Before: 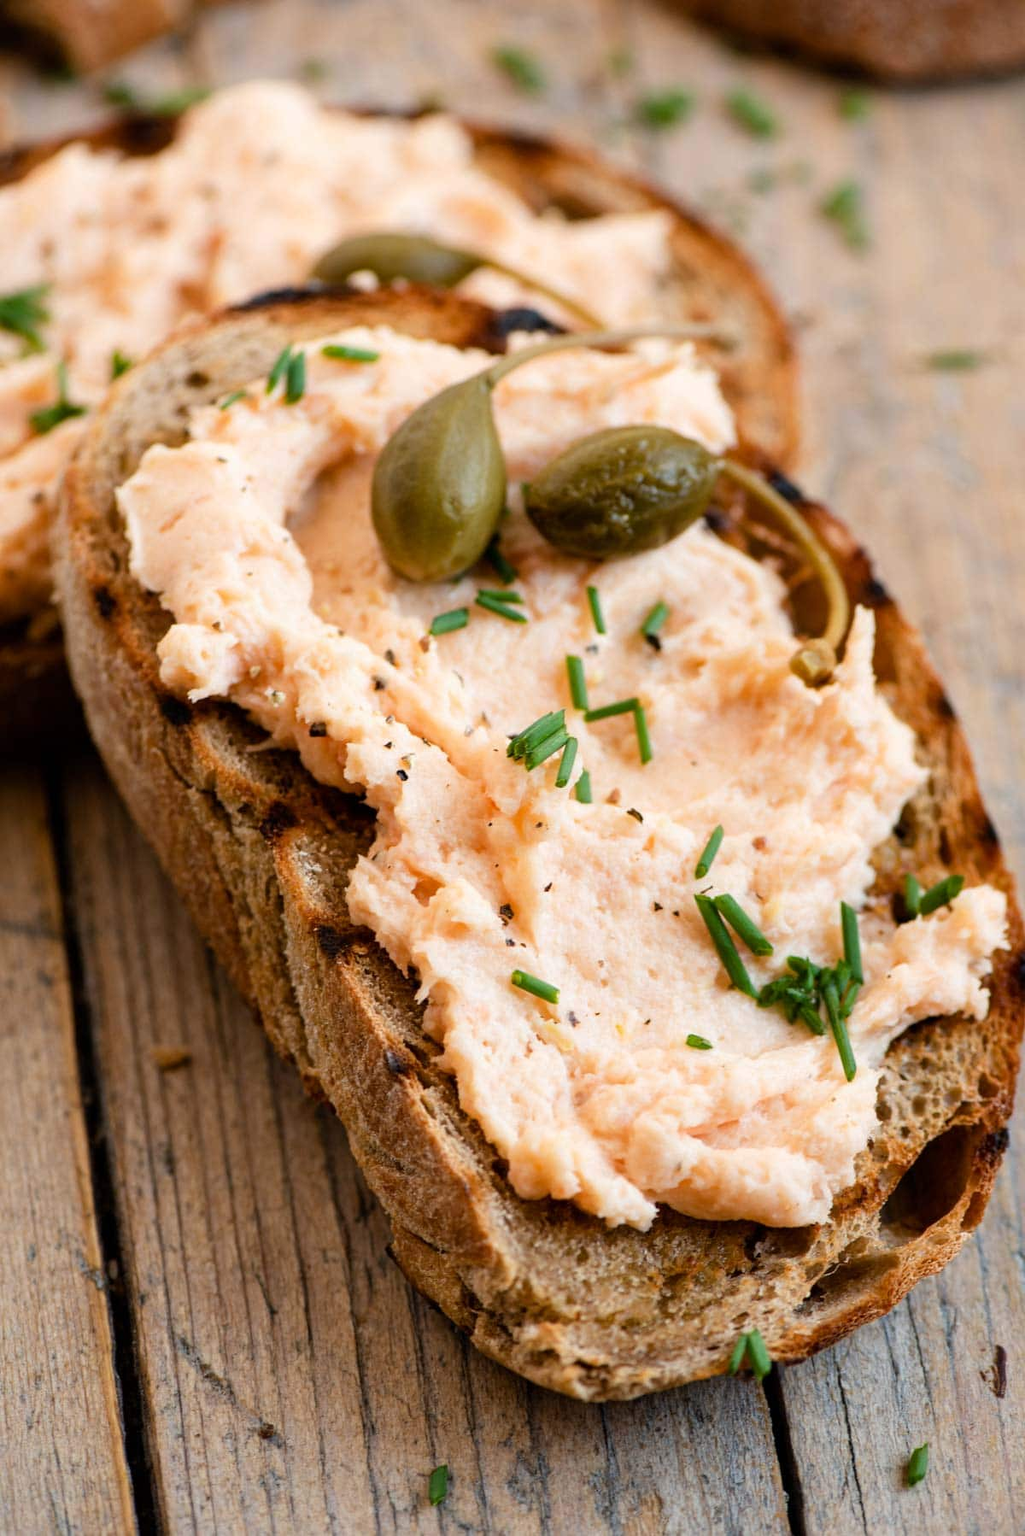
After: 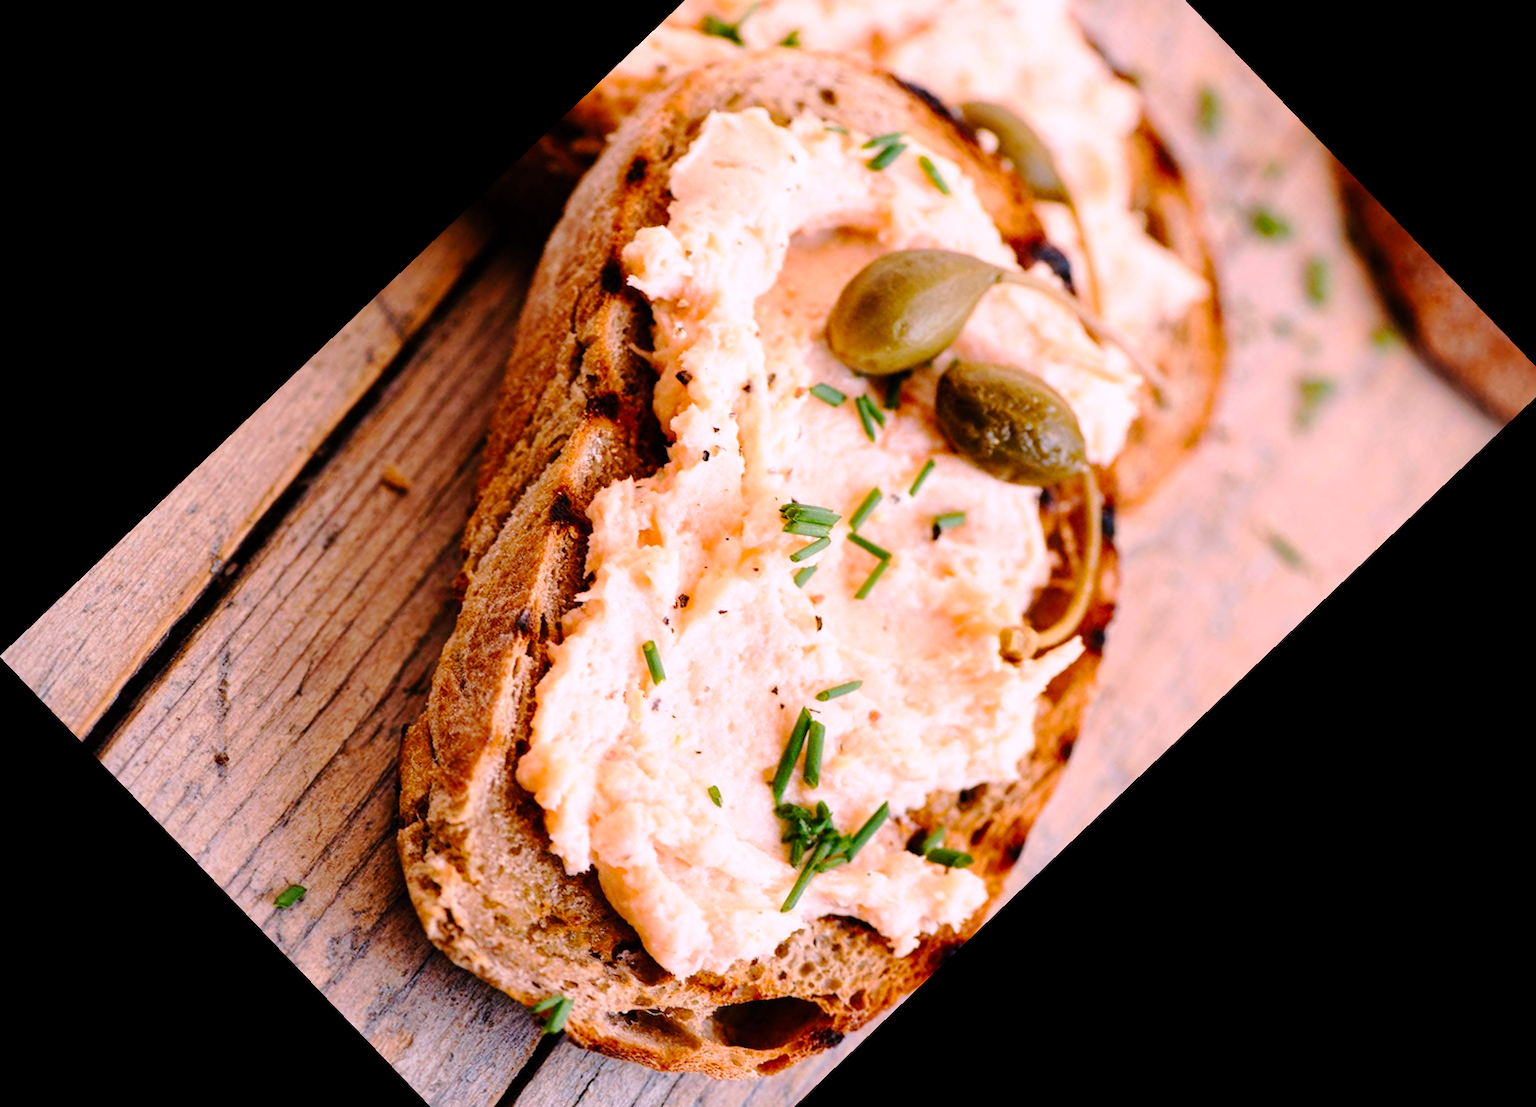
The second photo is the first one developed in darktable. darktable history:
tone curve: curves: ch0 [(0, 0) (0.003, 0.002) (0.011, 0.008) (0.025, 0.016) (0.044, 0.026) (0.069, 0.04) (0.1, 0.061) (0.136, 0.104) (0.177, 0.15) (0.224, 0.22) (0.277, 0.307) (0.335, 0.399) (0.399, 0.492) (0.468, 0.575) (0.543, 0.638) (0.623, 0.701) (0.709, 0.778) (0.801, 0.85) (0.898, 0.934) (1, 1)], preserve colors none
crop and rotate: angle -46.26°, top 16.234%, right 0.912%, bottom 11.704%
white balance: red 1.188, blue 1.11
